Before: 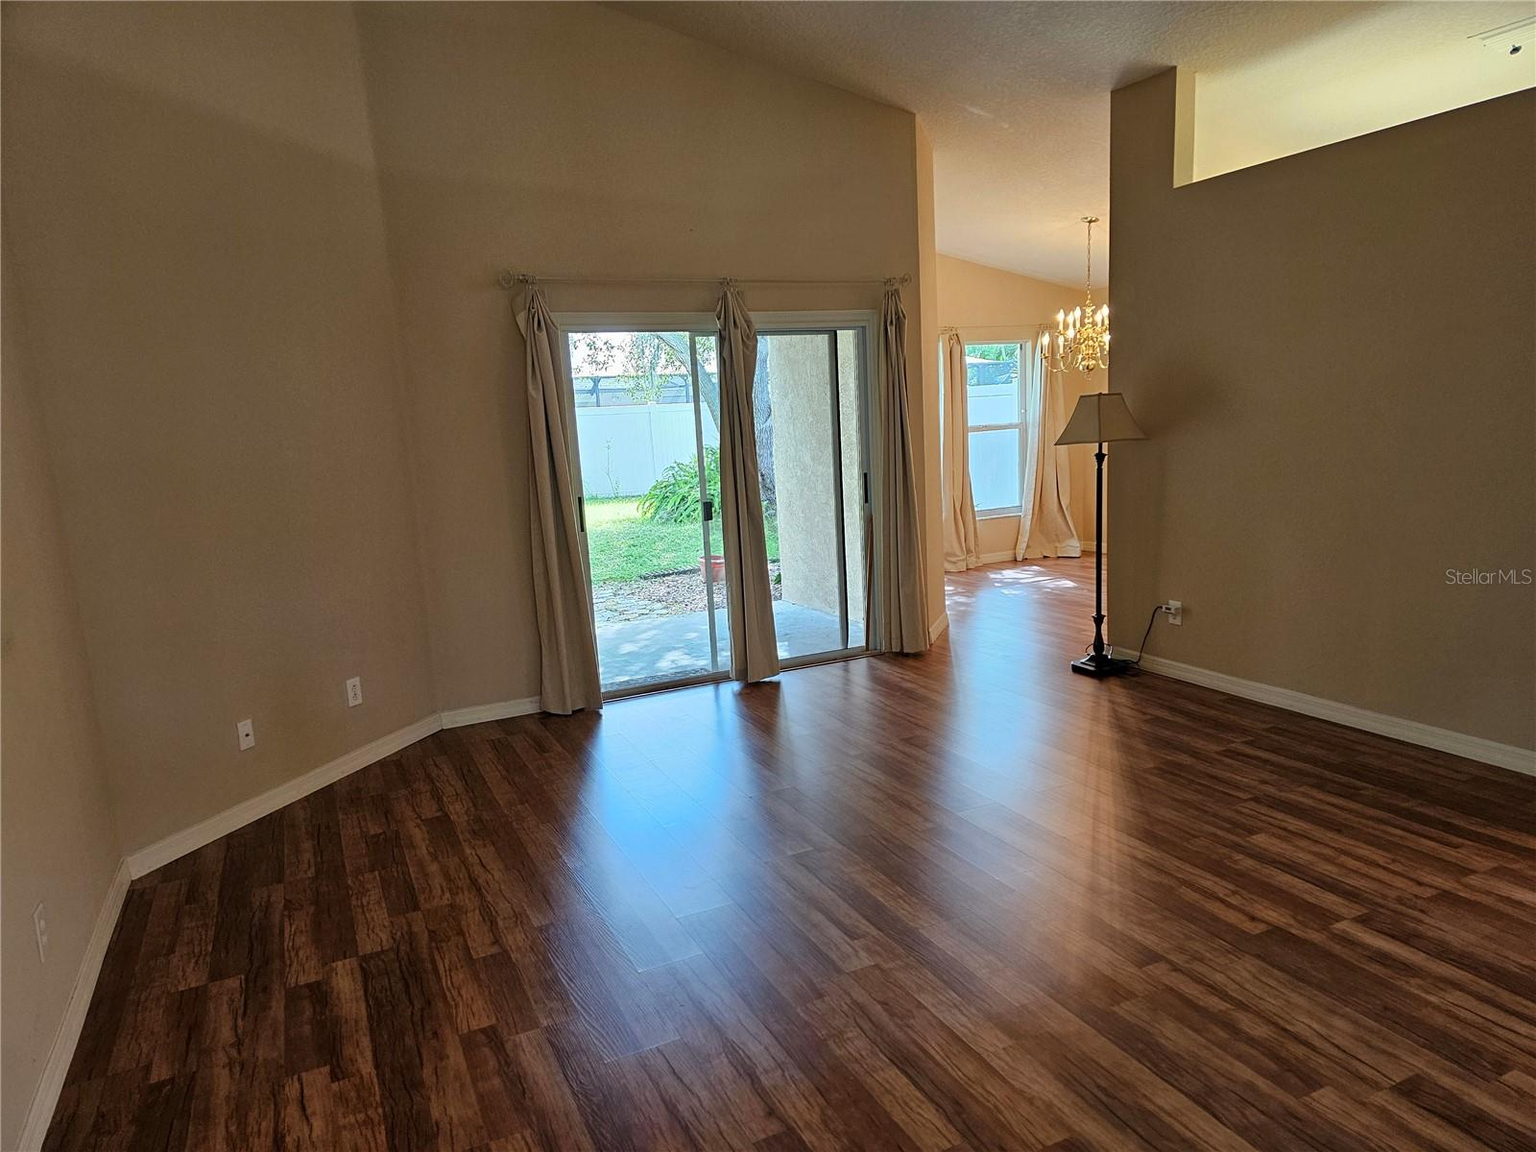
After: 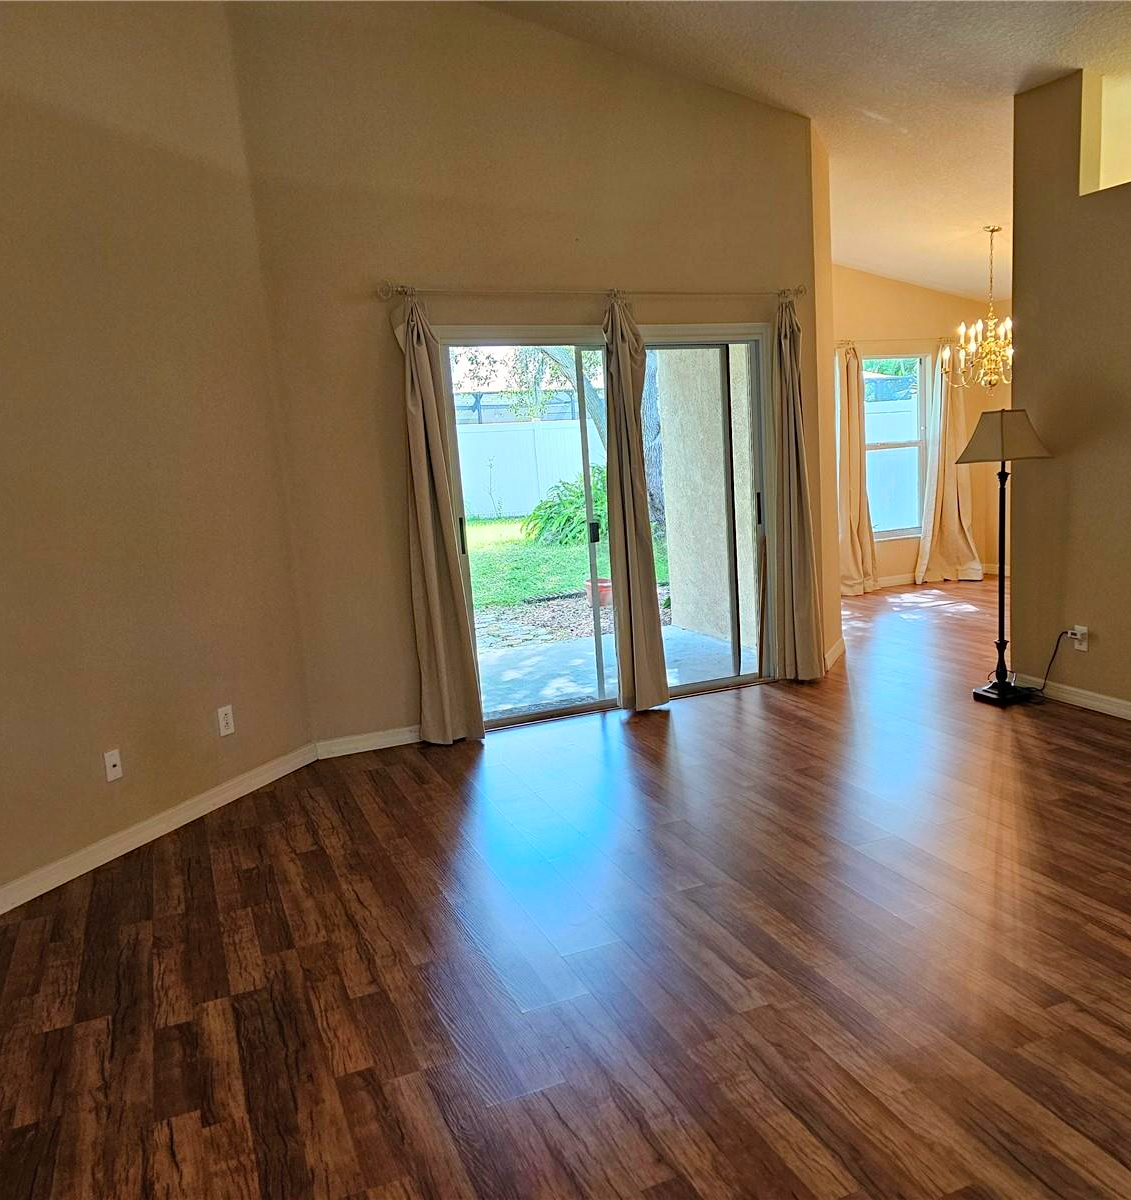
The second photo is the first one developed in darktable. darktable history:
contrast brightness saturation: contrast 0.073, brightness 0.08, saturation 0.18
crop and rotate: left 8.95%, right 20.328%
haze removal: compatibility mode true, adaptive false
